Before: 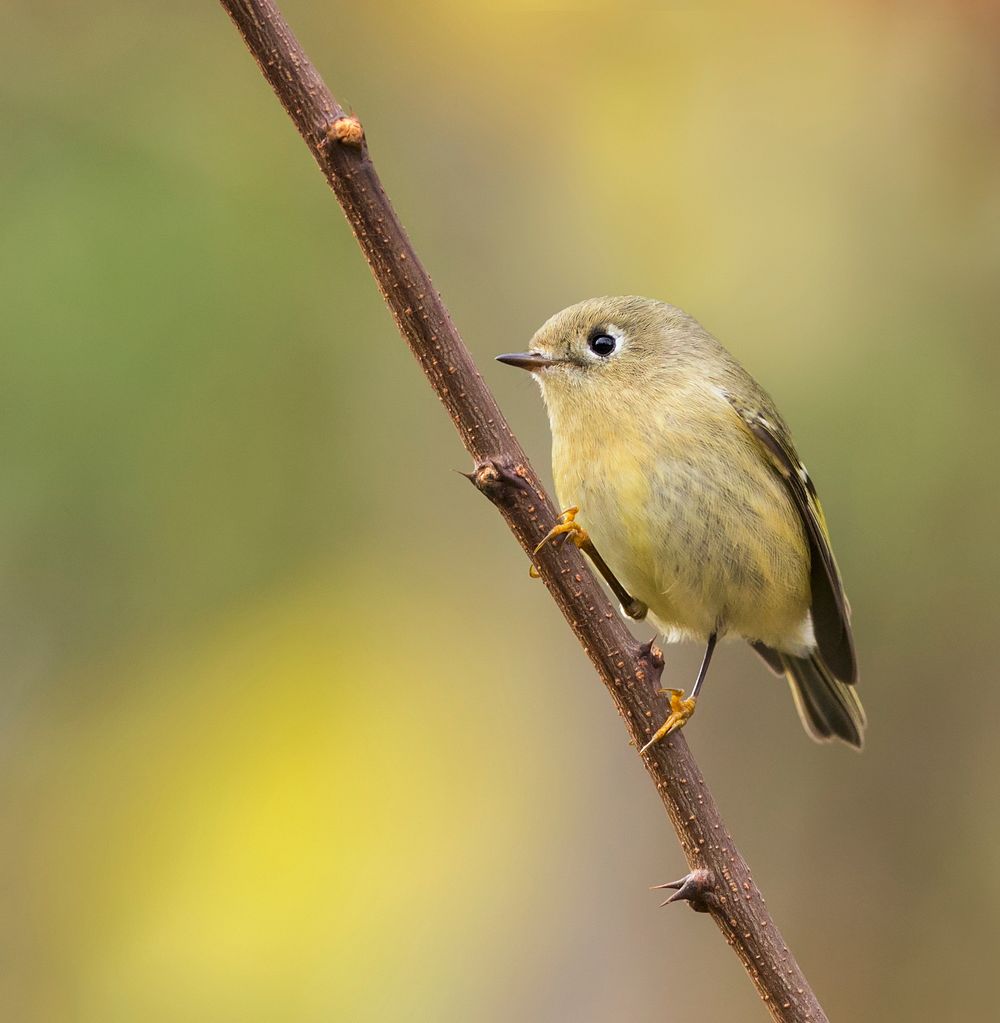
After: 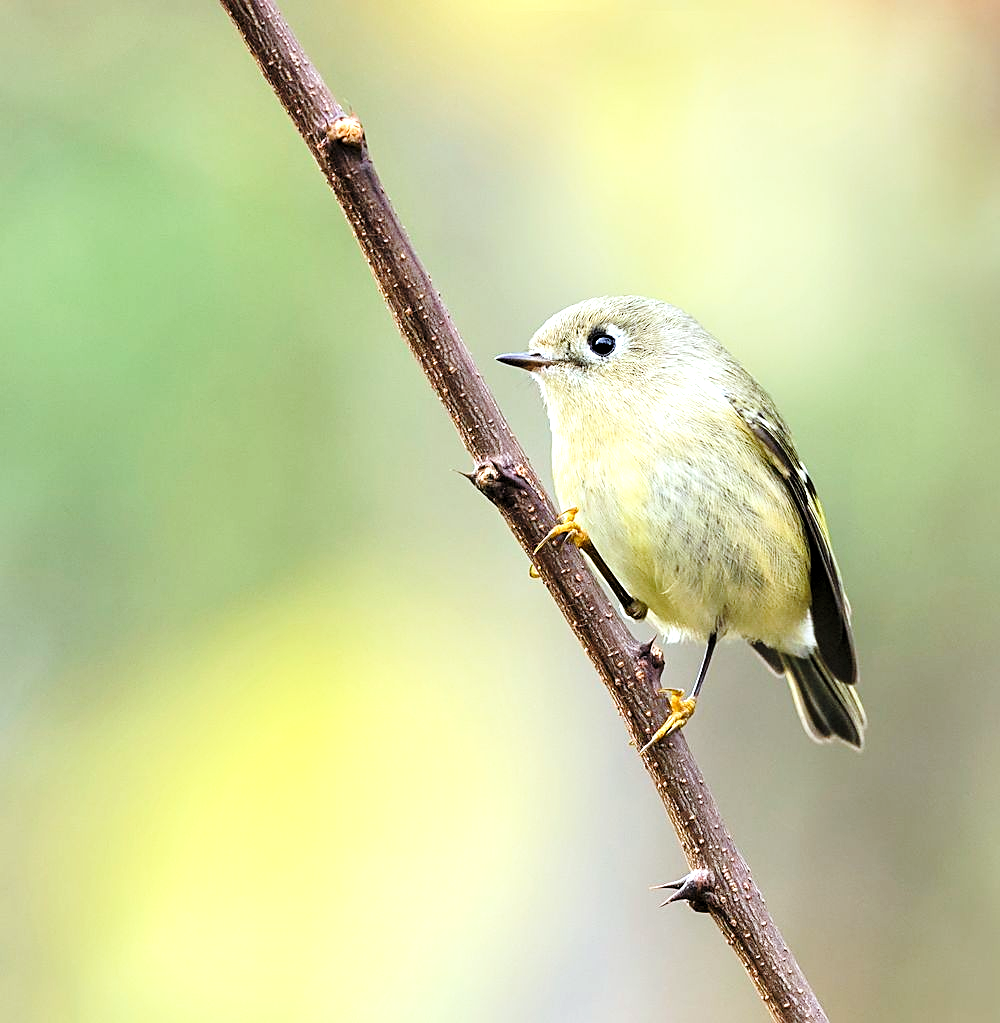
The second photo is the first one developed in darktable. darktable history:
color calibration: x 0.383, y 0.37, temperature 3909.86 K
base curve: curves: ch0 [(0, 0) (0.028, 0.03) (0.121, 0.232) (0.46, 0.748) (0.859, 0.968) (1, 1)], preserve colors none
sharpen: on, module defaults
levels: black 0.093%, levels [0.062, 0.494, 0.925]
